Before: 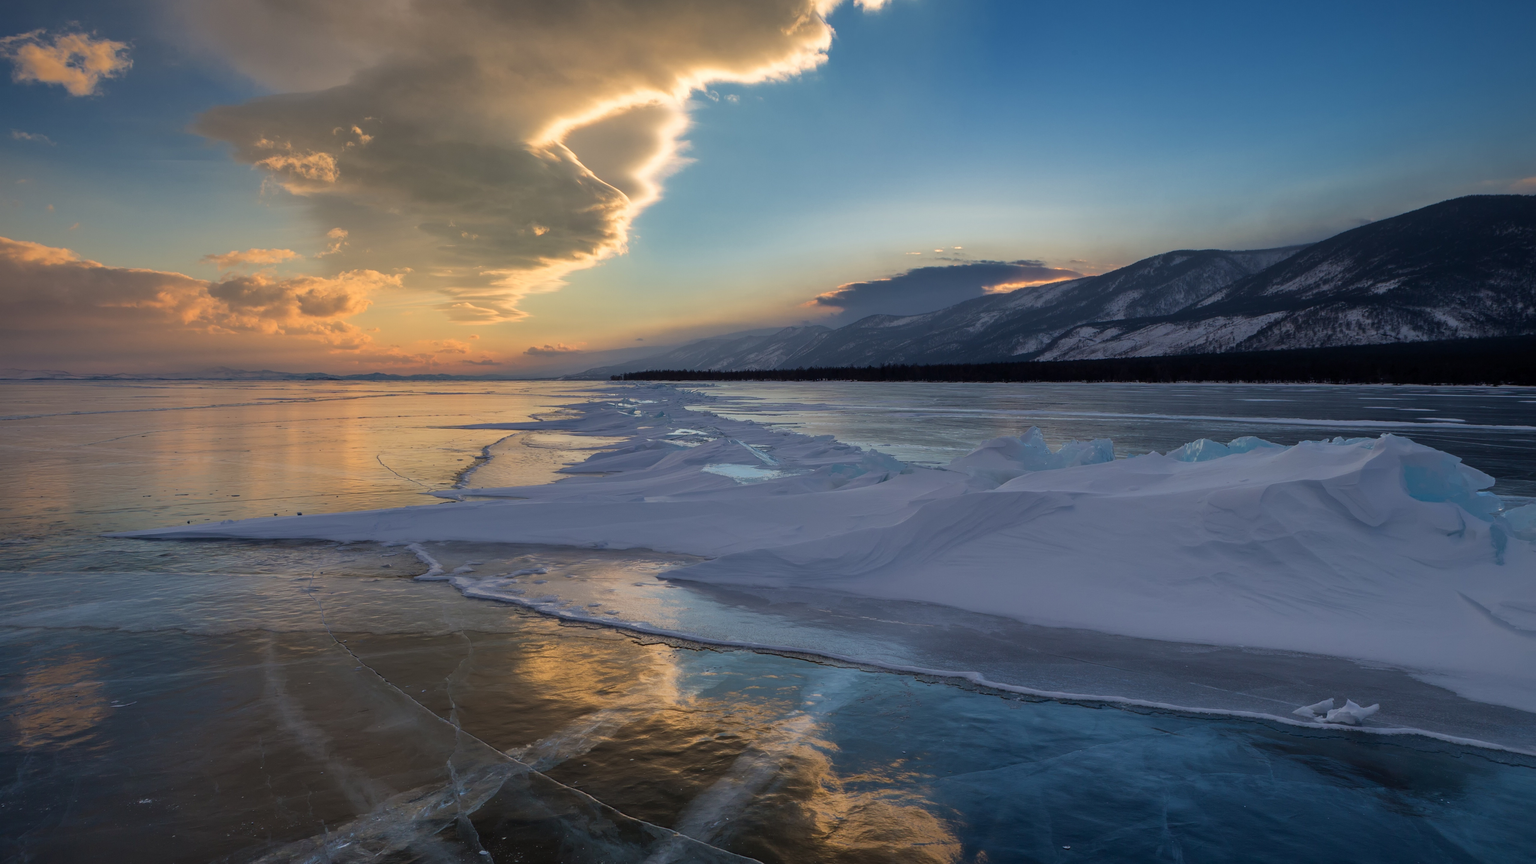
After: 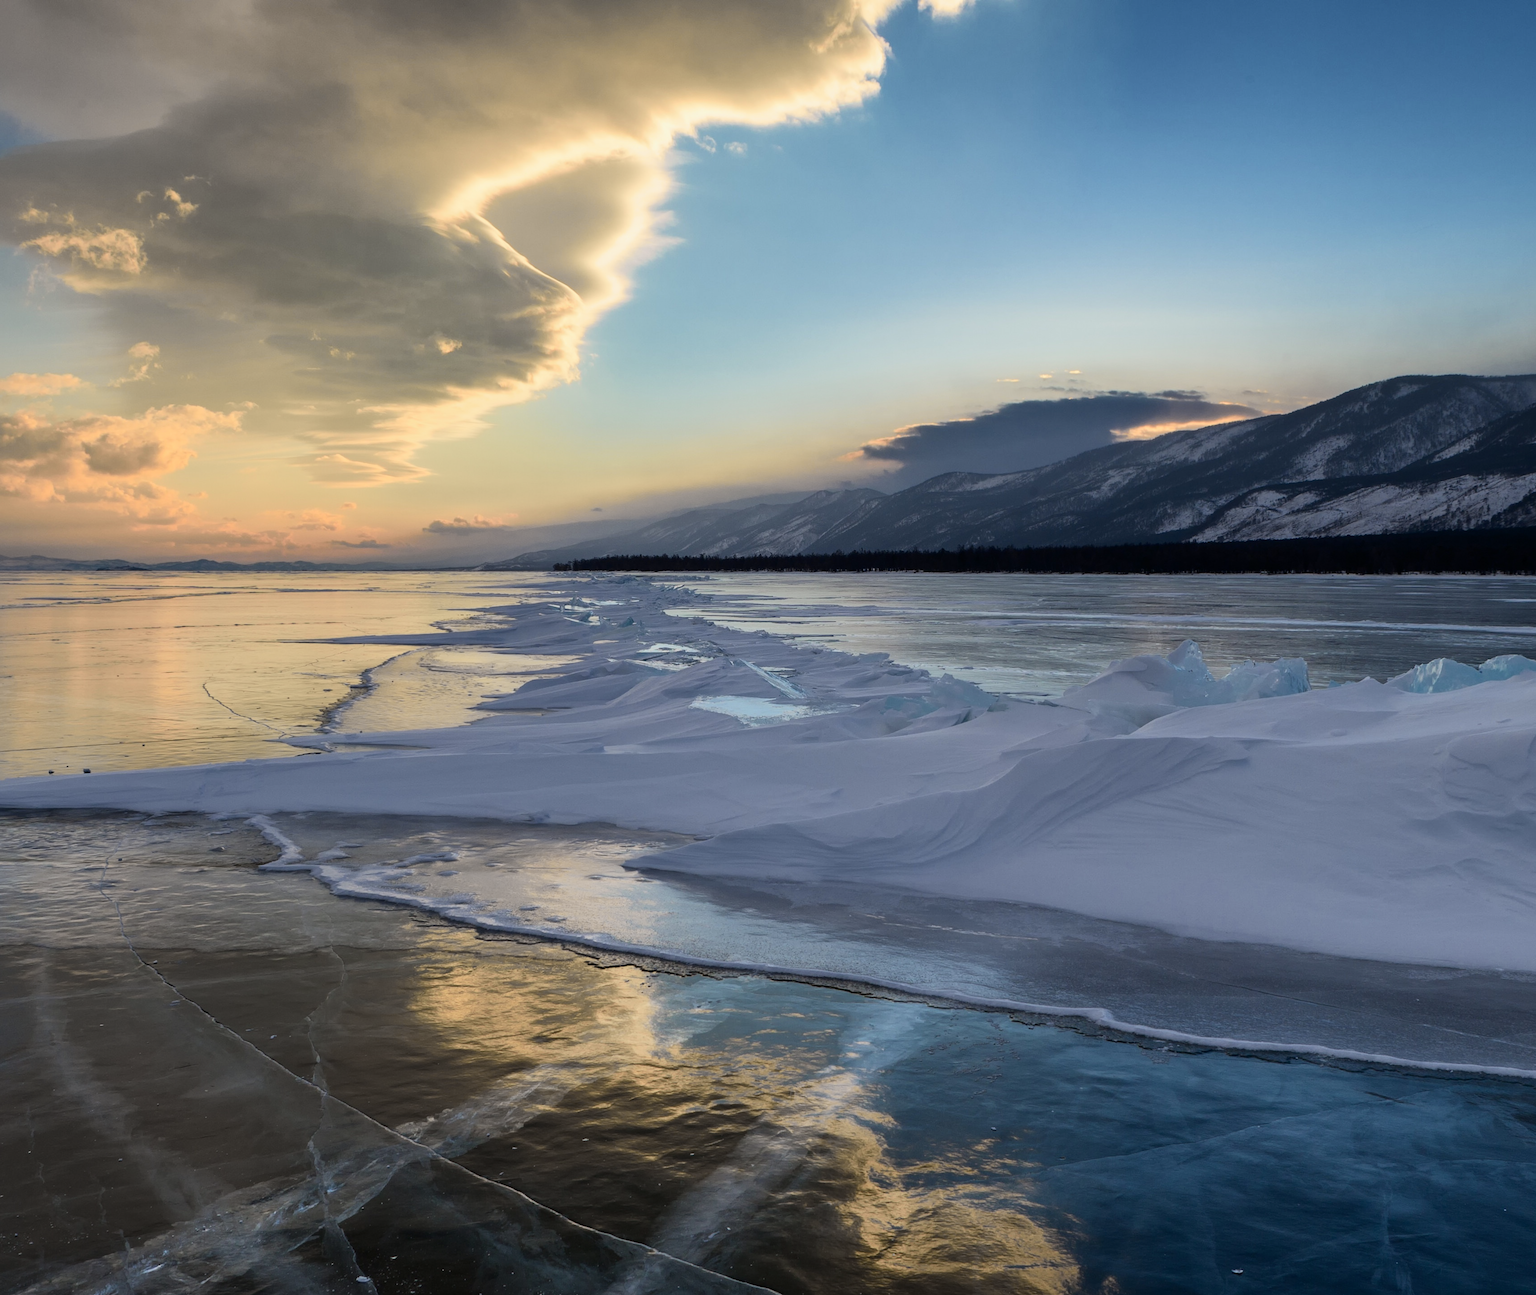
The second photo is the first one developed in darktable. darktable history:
tone curve: curves: ch0 [(0, 0) (0.078, 0.052) (0.236, 0.22) (0.427, 0.472) (0.508, 0.586) (0.654, 0.742) (0.793, 0.851) (0.994, 0.974)]; ch1 [(0, 0) (0.161, 0.092) (0.35, 0.33) (0.392, 0.392) (0.456, 0.456) (0.505, 0.502) (0.537, 0.518) (0.553, 0.534) (0.602, 0.579) (0.718, 0.718) (1, 1)]; ch2 [(0, 0) (0.346, 0.362) (0.411, 0.412) (0.502, 0.502) (0.531, 0.521) (0.586, 0.59) (0.621, 0.604) (1, 1)], color space Lab, independent channels, preserve colors none
crop and rotate: left 15.754%, right 17.579%
